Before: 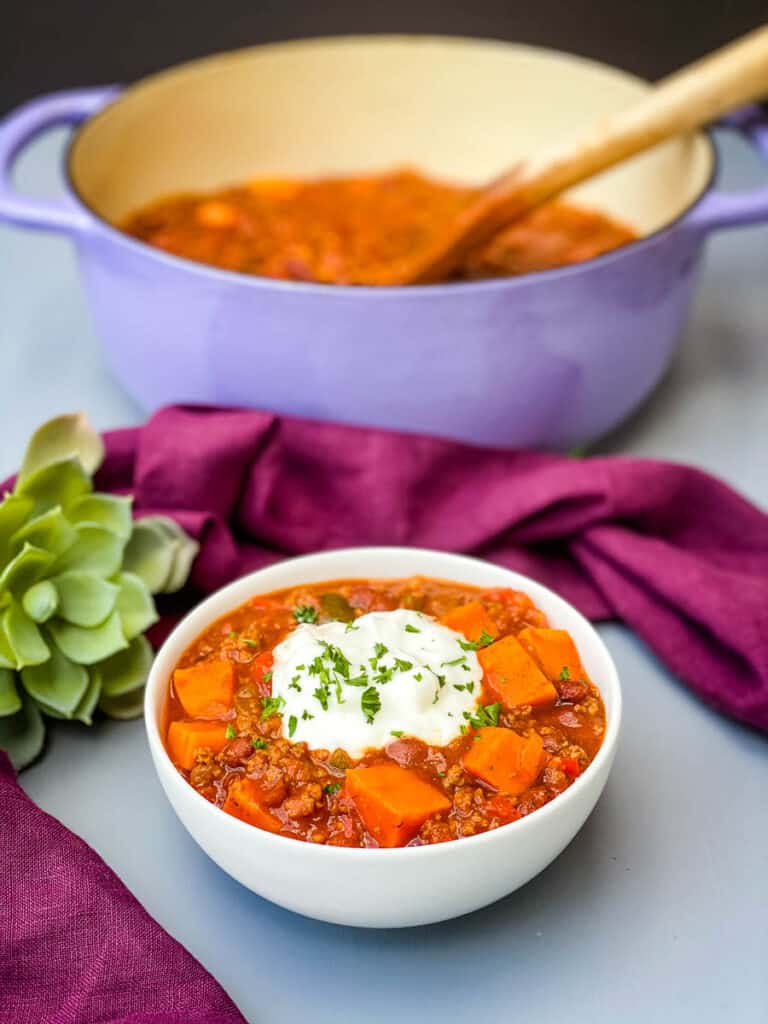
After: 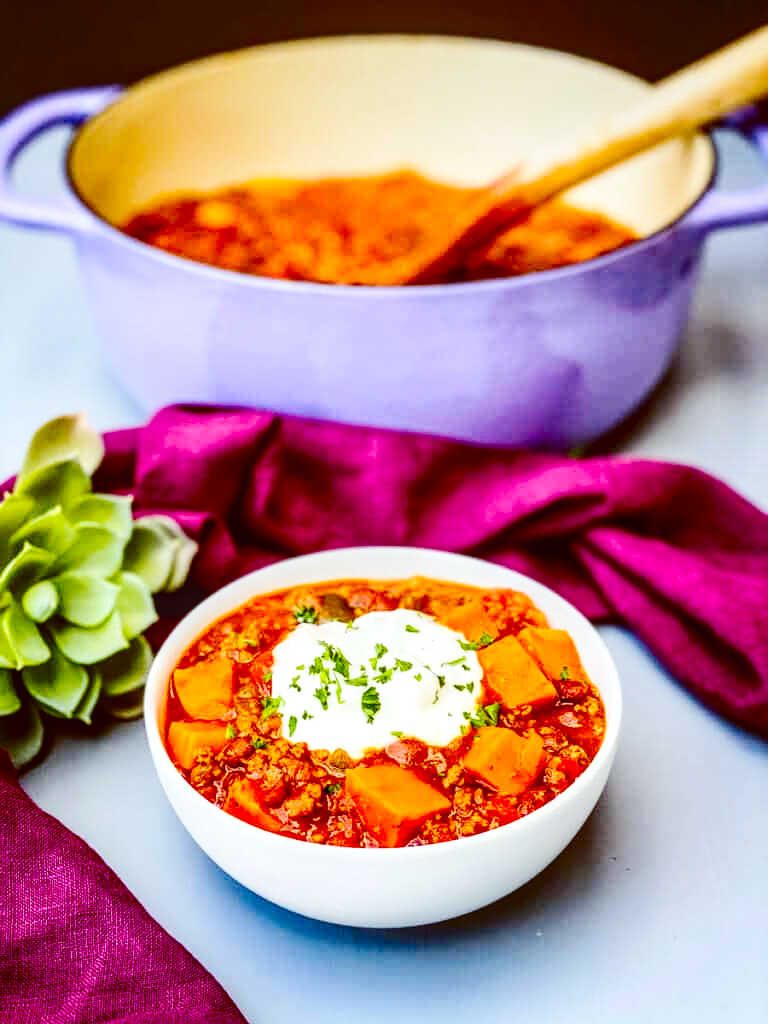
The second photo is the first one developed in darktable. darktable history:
local contrast: detail 130%
color balance: lift [1, 1.015, 1.004, 0.985], gamma [1, 0.958, 0.971, 1.042], gain [1, 0.956, 0.977, 1.044]
base curve: curves: ch0 [(0, 0) (0.036, 0.025) (0.121, 0.166) (0.206, 0.329) (0.605, 0.79) (1, 1)], preserve colors none
contrast brightness saturation: contrast 0.21, brightness -0.11, saturation 0.21
